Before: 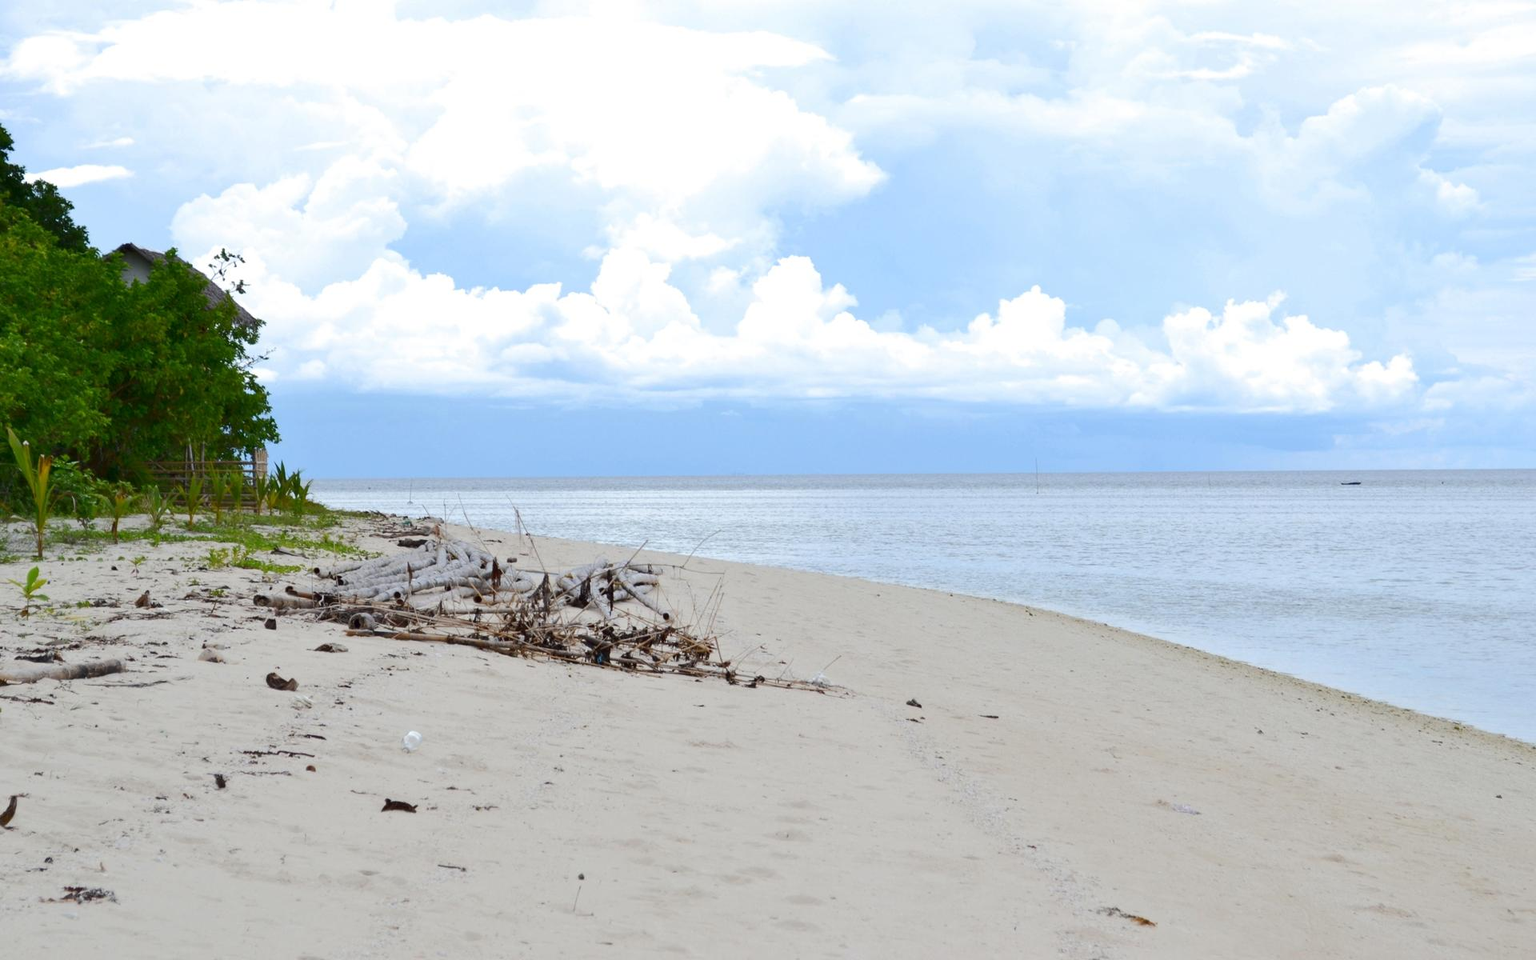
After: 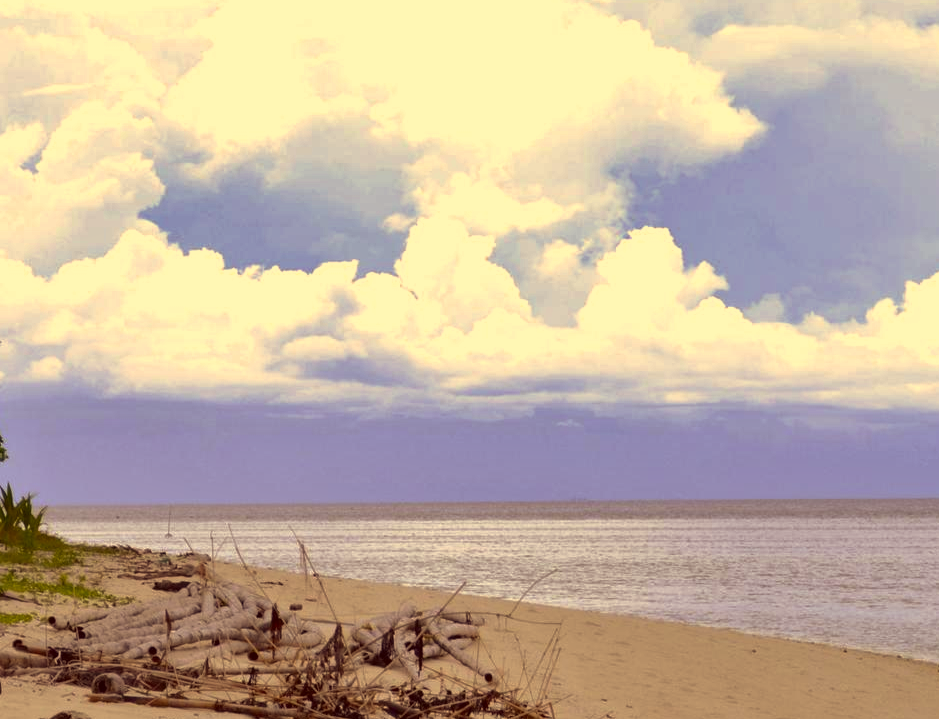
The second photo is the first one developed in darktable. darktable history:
shadows and highlights: low approximation 0.01, soften with gaussian
base curve: curves: ch0 [(0, 0) (0.595, 0.418) (1, 1)], preserve colors none
crop: left 17.953%, top 7.833%, right 33.091%, bottom 32.228%
color correction: highlights a* 9.95, highlights b* 38.49, shadows a* 15.04, shadows b* 3.65
